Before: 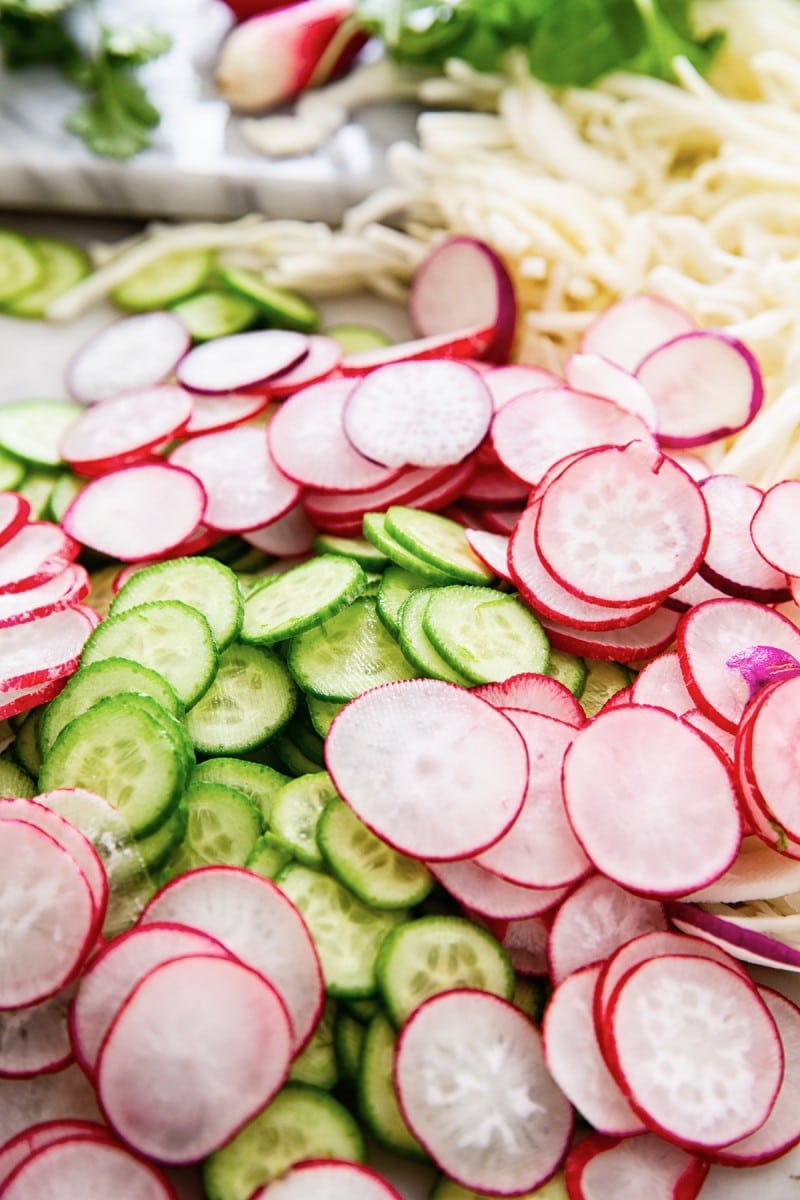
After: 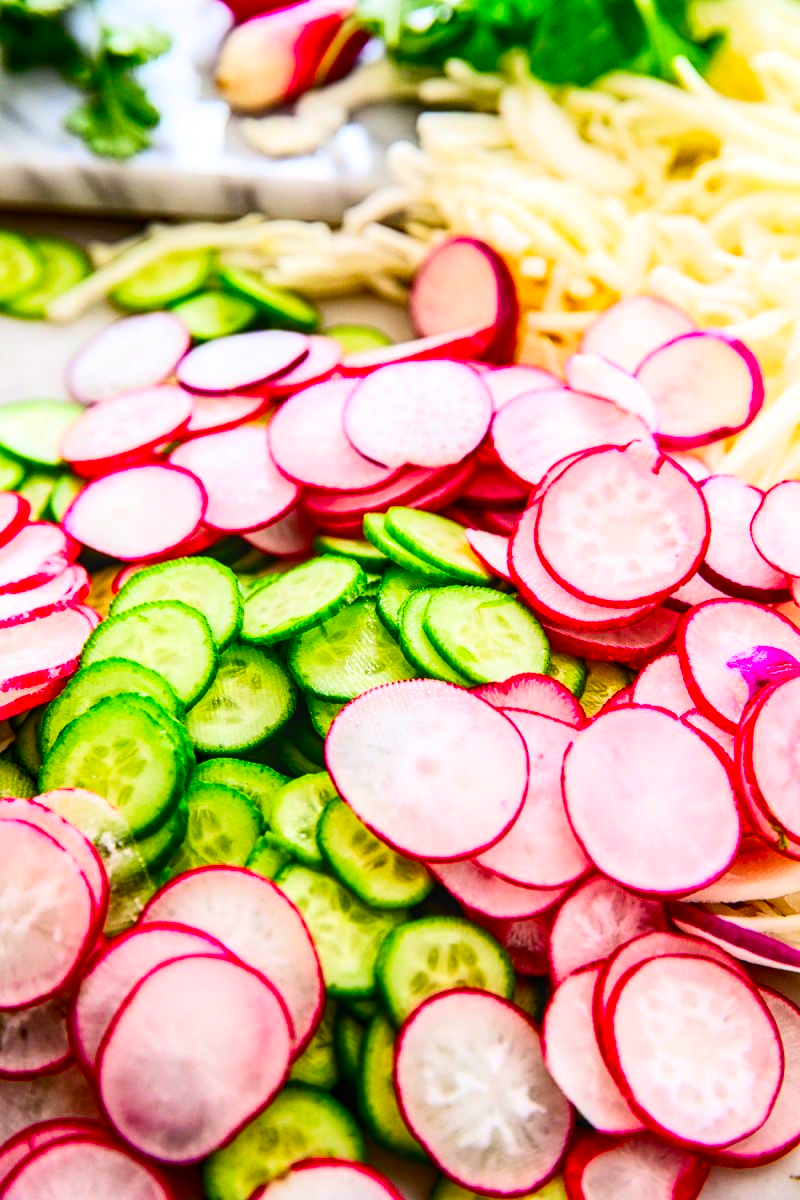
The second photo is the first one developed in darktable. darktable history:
color balance rgb: global offset › luminance -0.236%, perceptual saturation grading › global saturation 0.221%, global vibrance 16.351%, saturation formula JzAzBz (2021)
exposure: exposure 0.018 EV, compensate exposure bias true, compensate highlight preservation false
local contrast: on, module defaults
contrast brightness saturation: contrast 0.256, brightness 0.023, saturation 0.878
